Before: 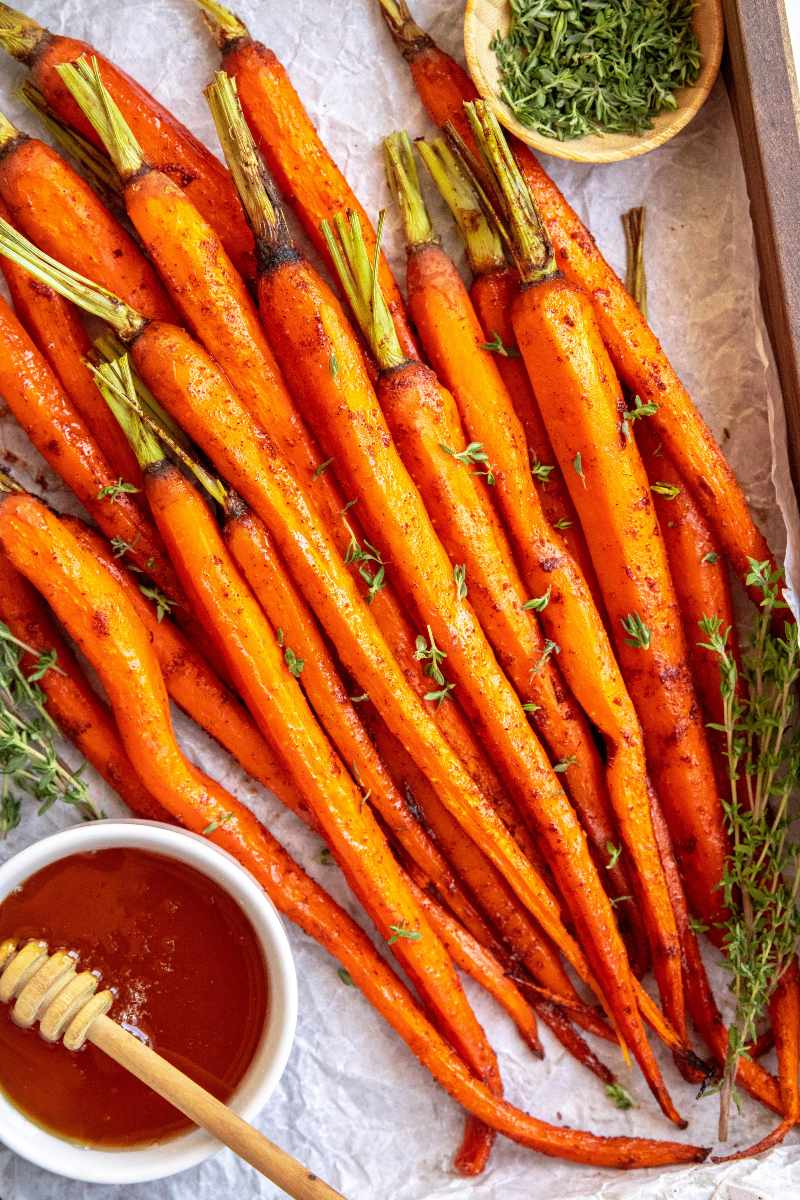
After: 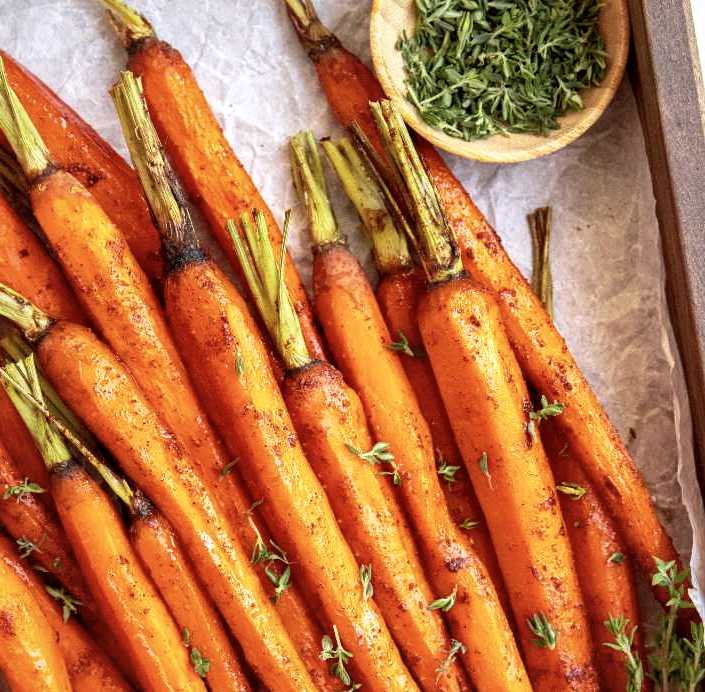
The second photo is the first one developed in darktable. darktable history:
local contrast: mode bilateral grid, contrast 20, coarseness 99, detail 150%, midtone range 0.2
contrast brightness saturation: saturation -0.162
crop and rotate: left 11.758%, bottom 42.311%
